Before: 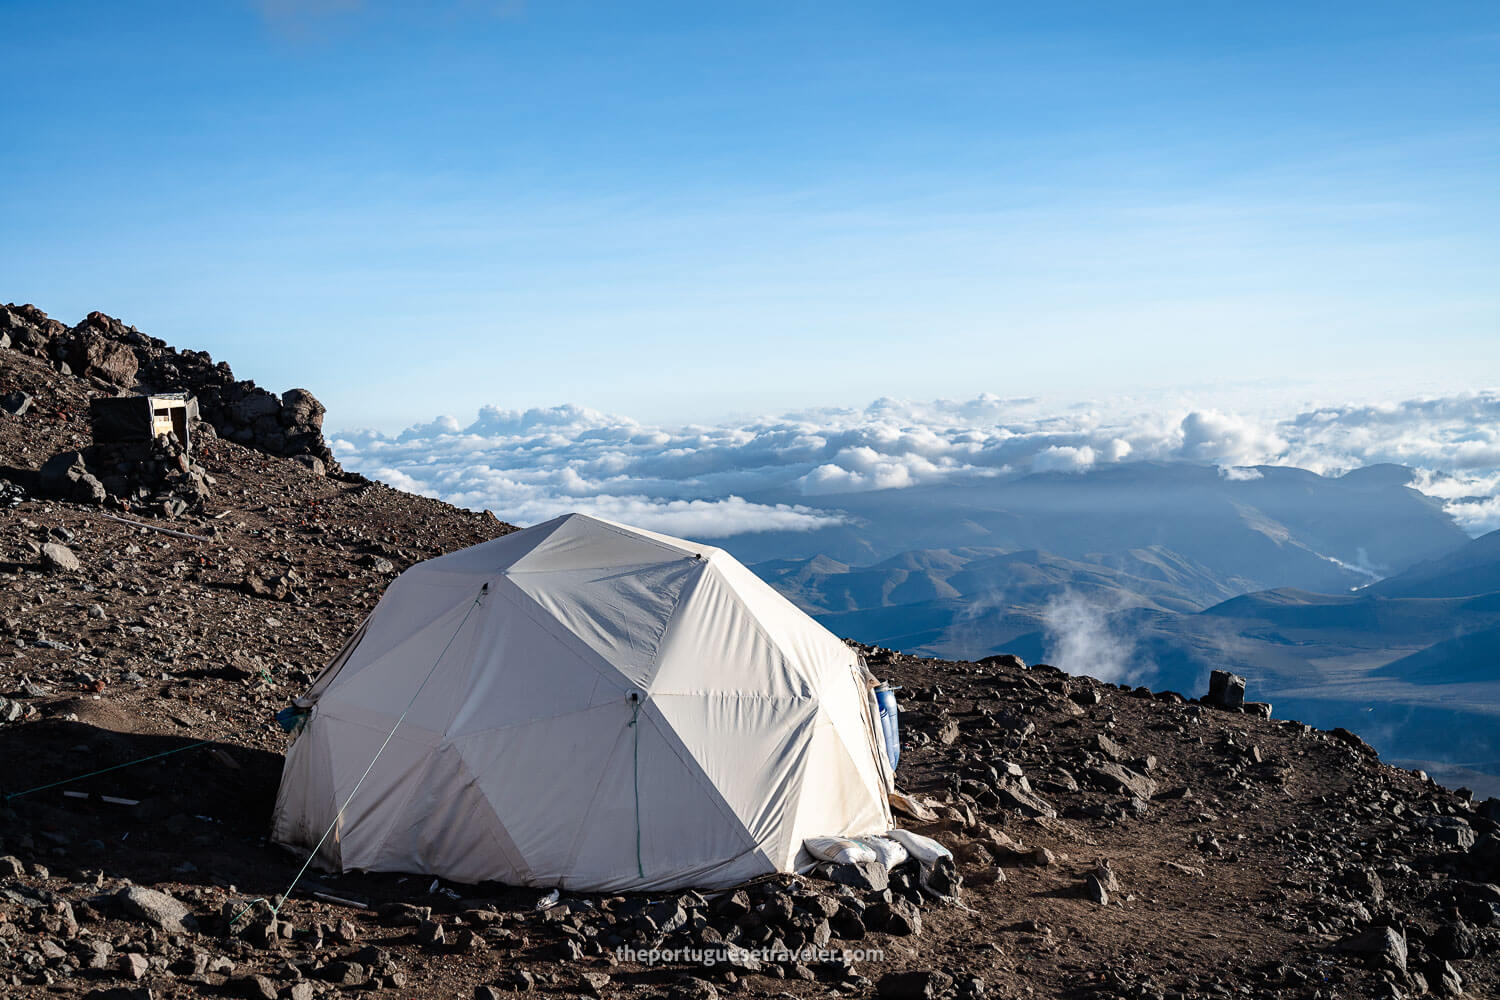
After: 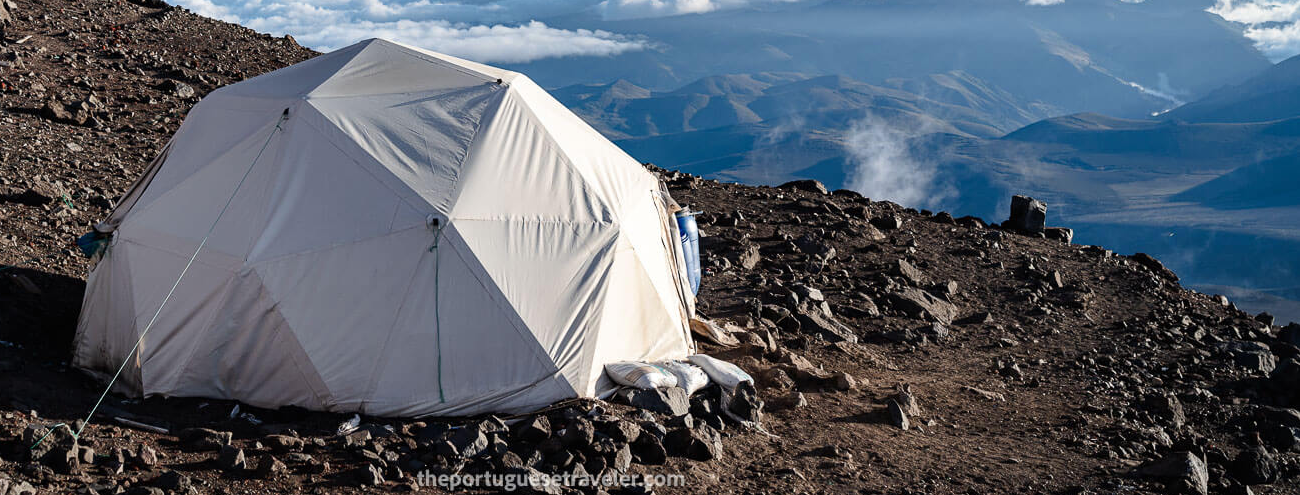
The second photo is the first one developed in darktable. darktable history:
crop and rotate: left 13.275%, top 47.591%, bottom 2.879%
